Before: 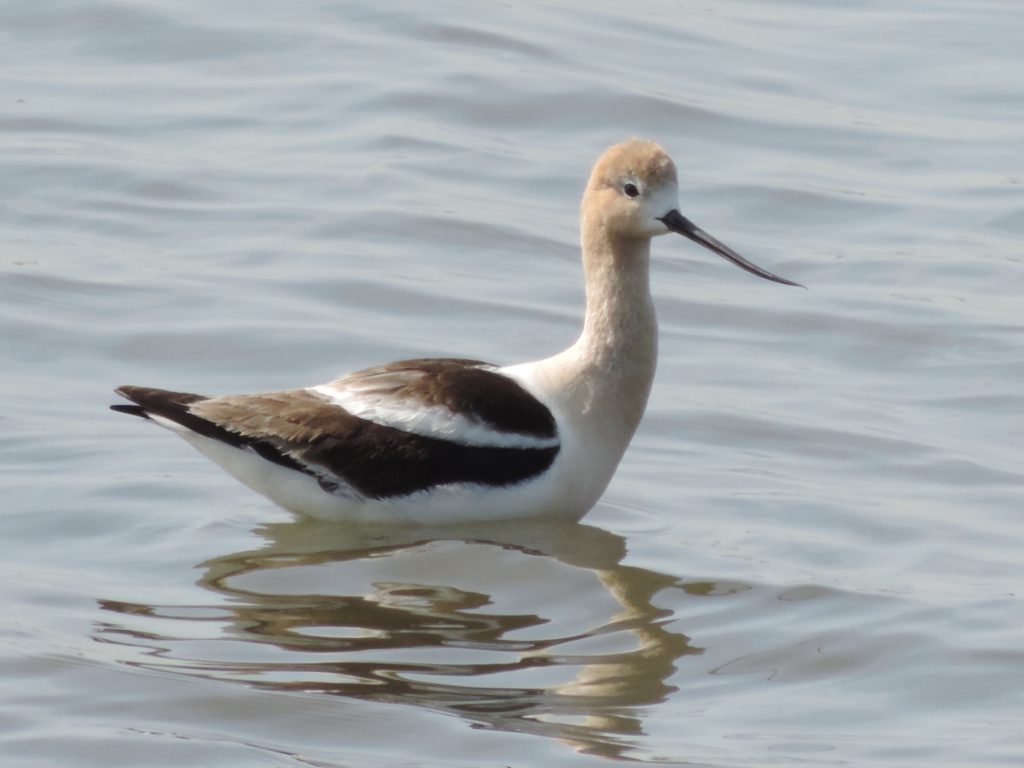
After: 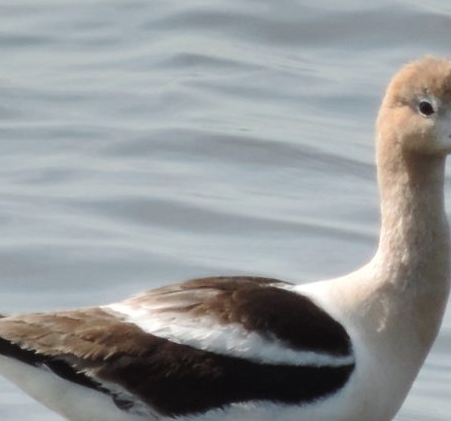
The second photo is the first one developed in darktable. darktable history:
exposure: compensate highlight preservation false
shadows and highlights: soften with gaussian
contrast brightness saturation: contrast 0.112, saturation -0.158
crop: left 20.115%, top 10.75%, right 35.822%, bottom 34.373%
